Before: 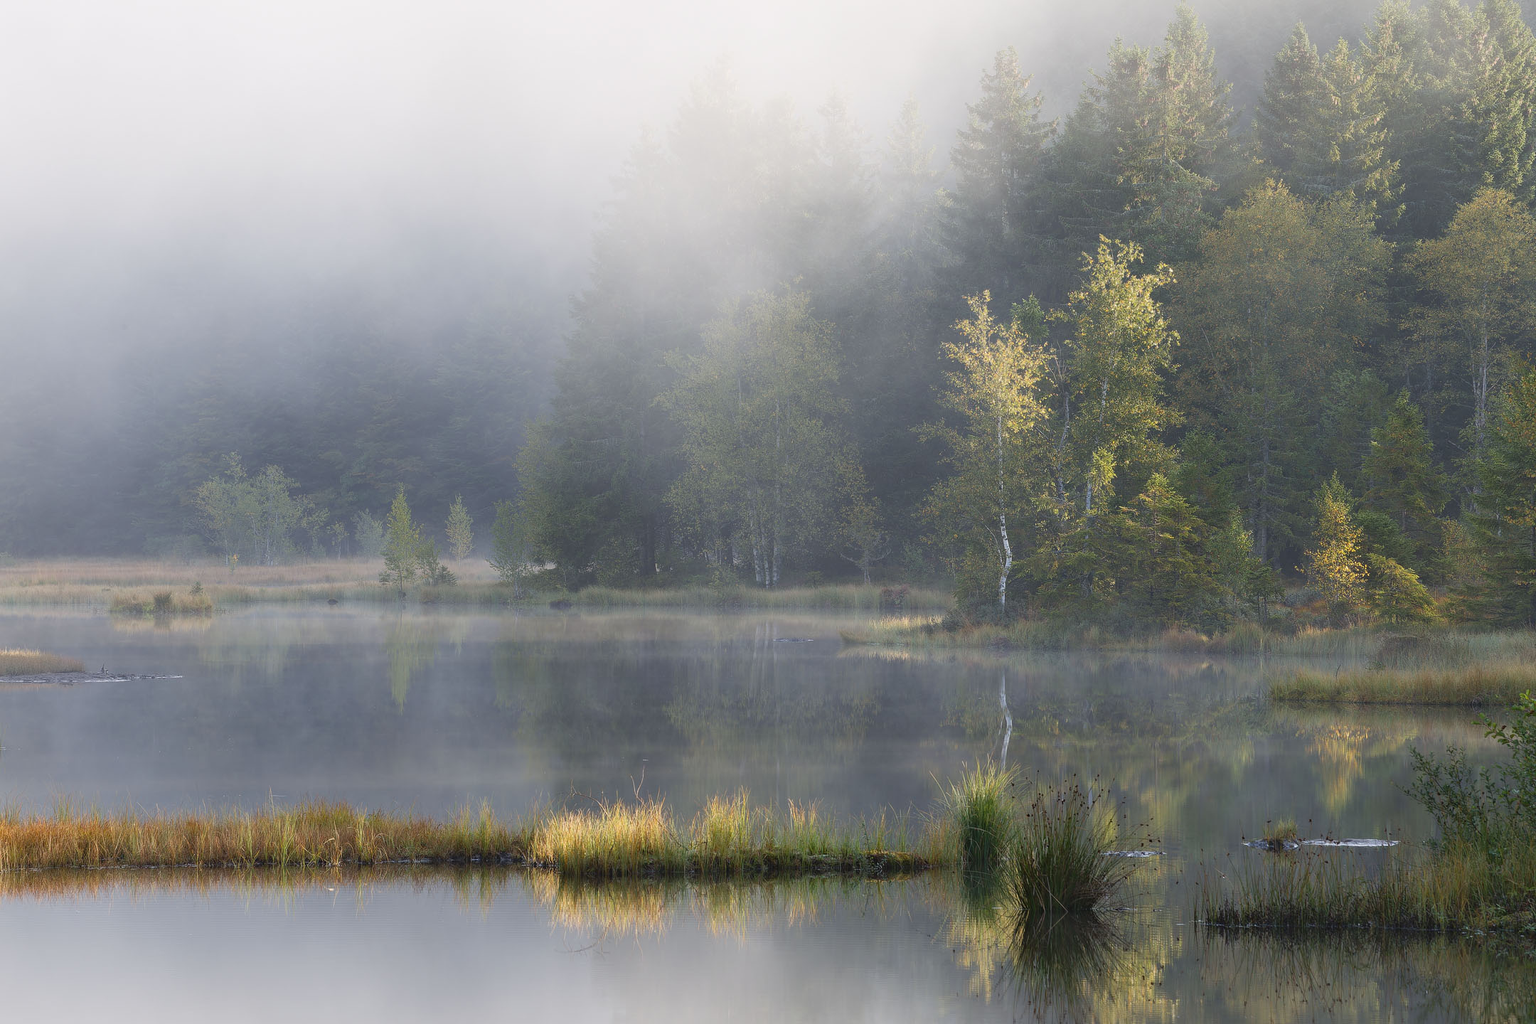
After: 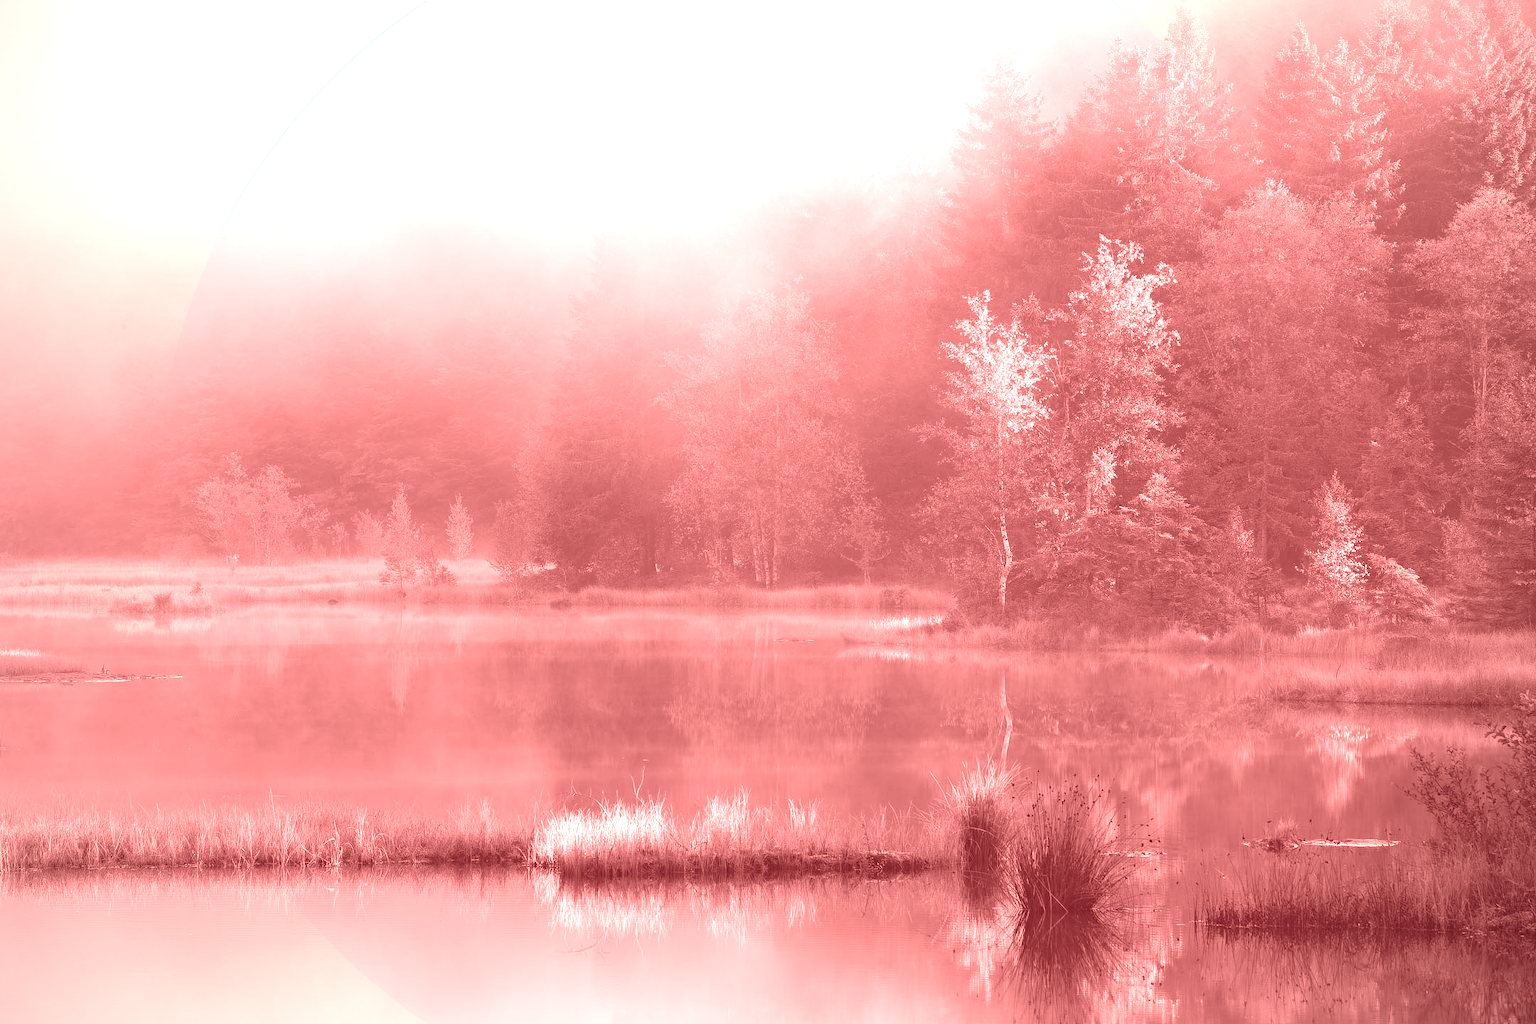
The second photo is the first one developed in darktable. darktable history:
white balance: red 2.292, blue 1.128
exposure: black level correction -0.015, exposure -0.5 EV, compensate highlight preservation false
color correction: saturation 0.5
colorize: saturation 60%, source mix 100% | blend: blend mode average, opacity 100%; mask: uniform (no mask)
vignetting: saturation 0, unbound false | blend: blend mode overlay, opacity 100%; mask: uniform (no mask)
